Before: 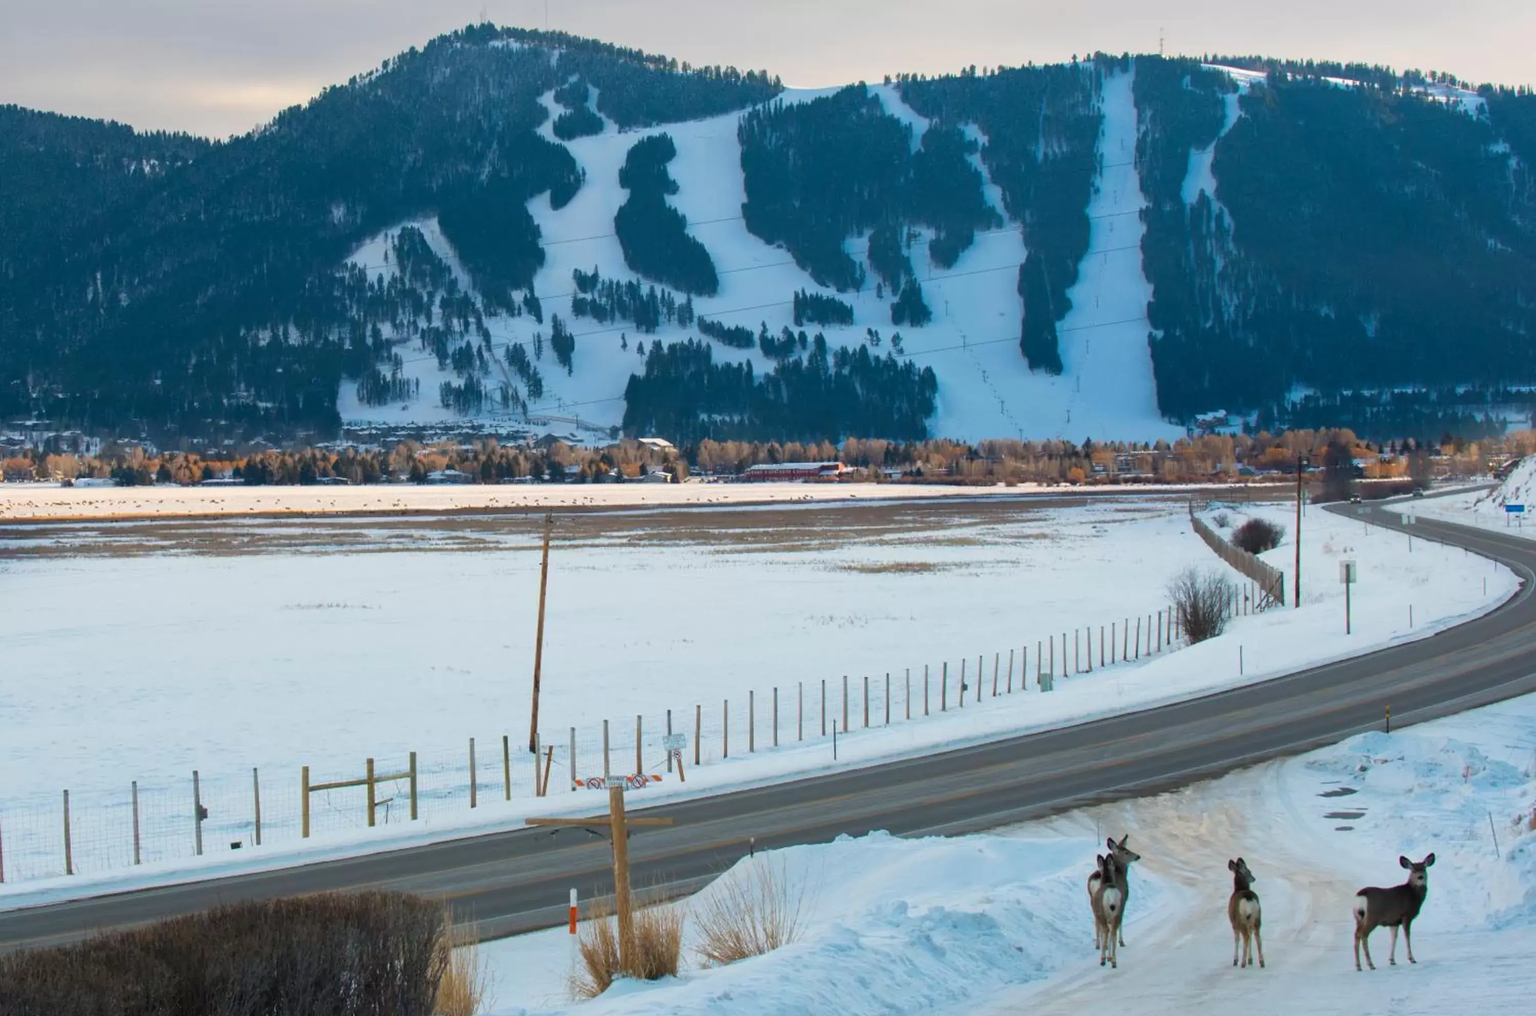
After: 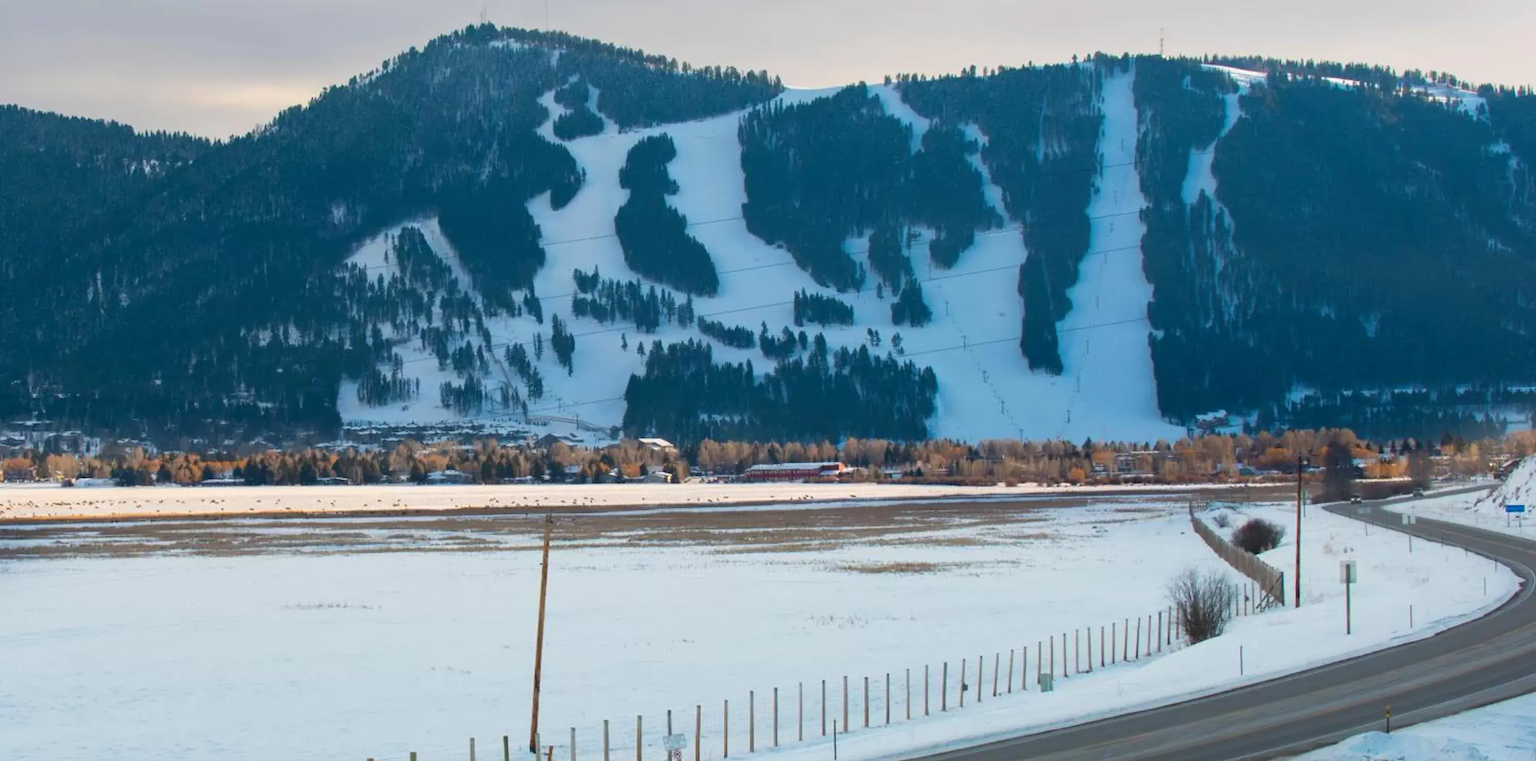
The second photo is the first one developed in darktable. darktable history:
crop: bottom 24.983%
